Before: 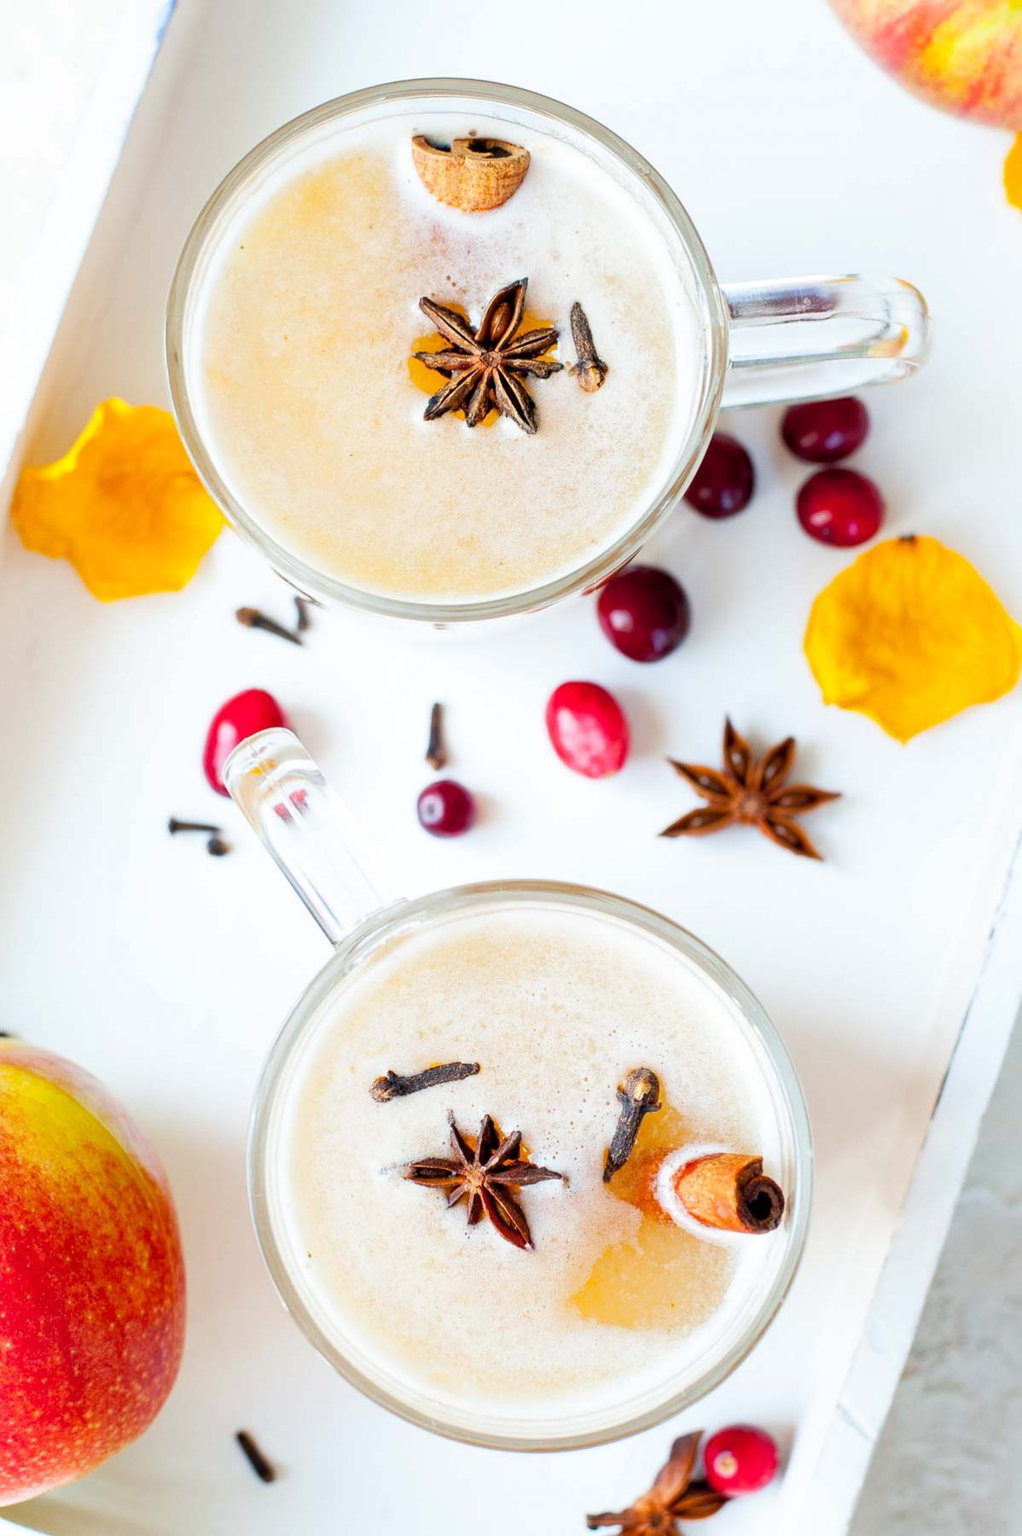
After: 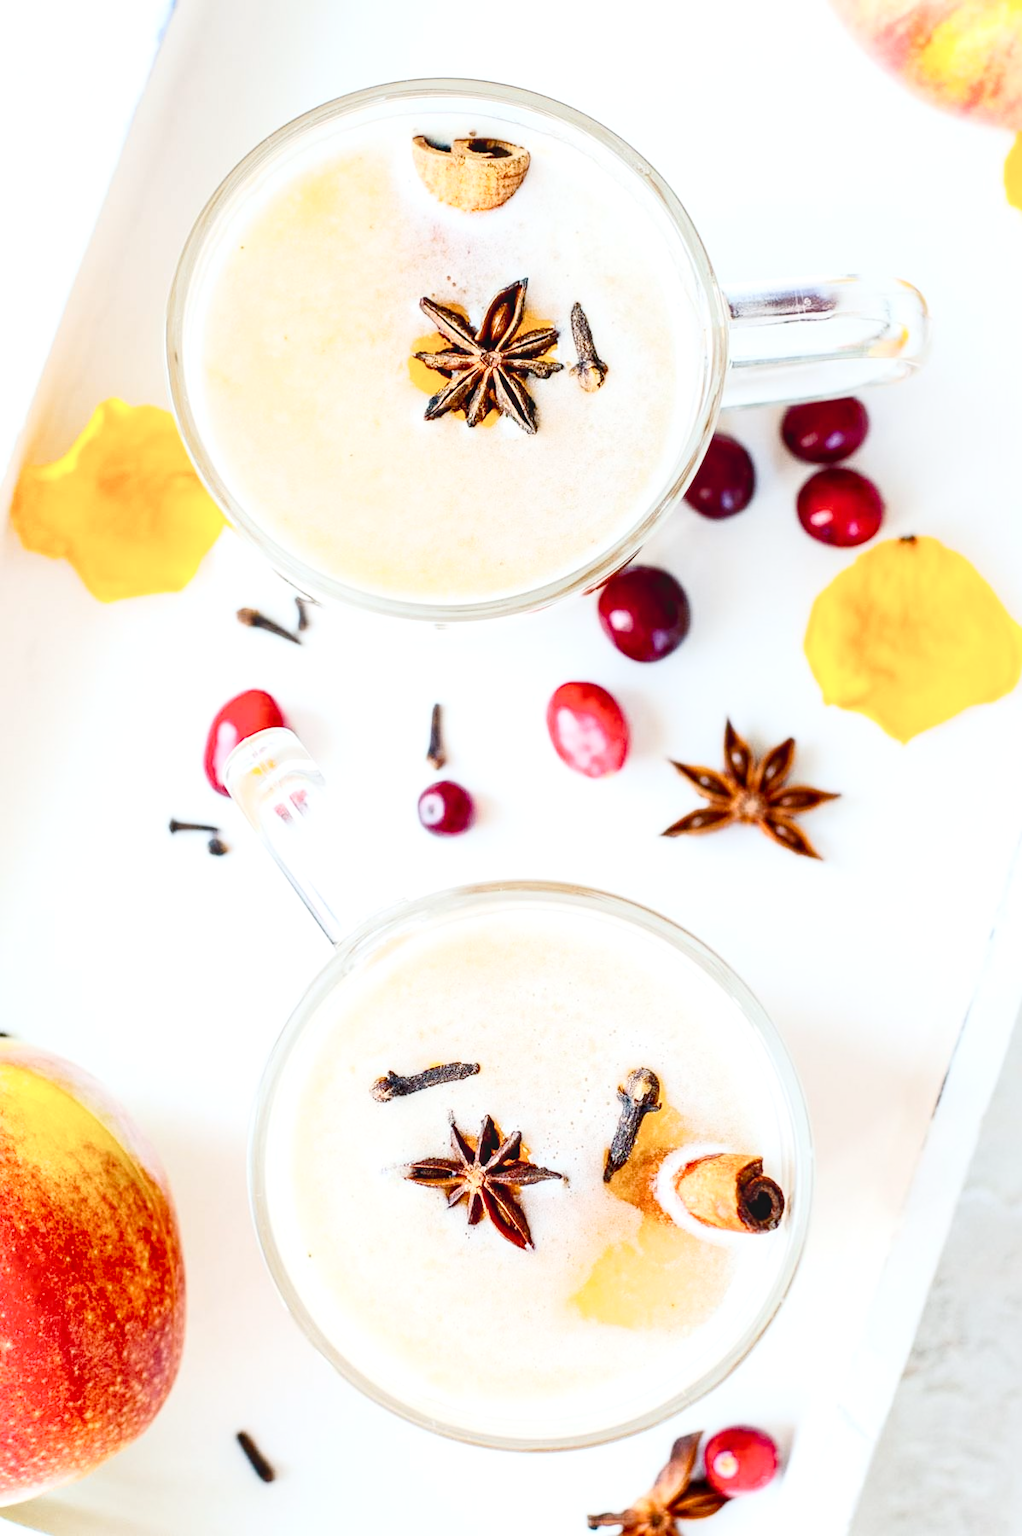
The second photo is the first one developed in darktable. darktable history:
local contrast: on, module defaults
contrast brightness saturation: contrast 0.274
exposure: exposure 0.128 EV, compensate exposure bias true, compensate highlight preservation false
tone curve: curves: ch0 [(0, 0) (0.003, 0.004) (0.011, 0.015) (0.025, 0.033) (0.044, 0.058) (0.069, 0.091) (0.1, 0.131) (0.136, 0.179) (0.177, 0.233) (0.224, 0.296) (0.277, 0.364) (0.335, 0.434) (0.399, 0.511) (0.468, 0.584) (0.543, 0.656) (0.623, 0.729) (0.709, 0.799) (0.801, 0.874) (0.898, 0.936) (1, 1)], preserve colors none
